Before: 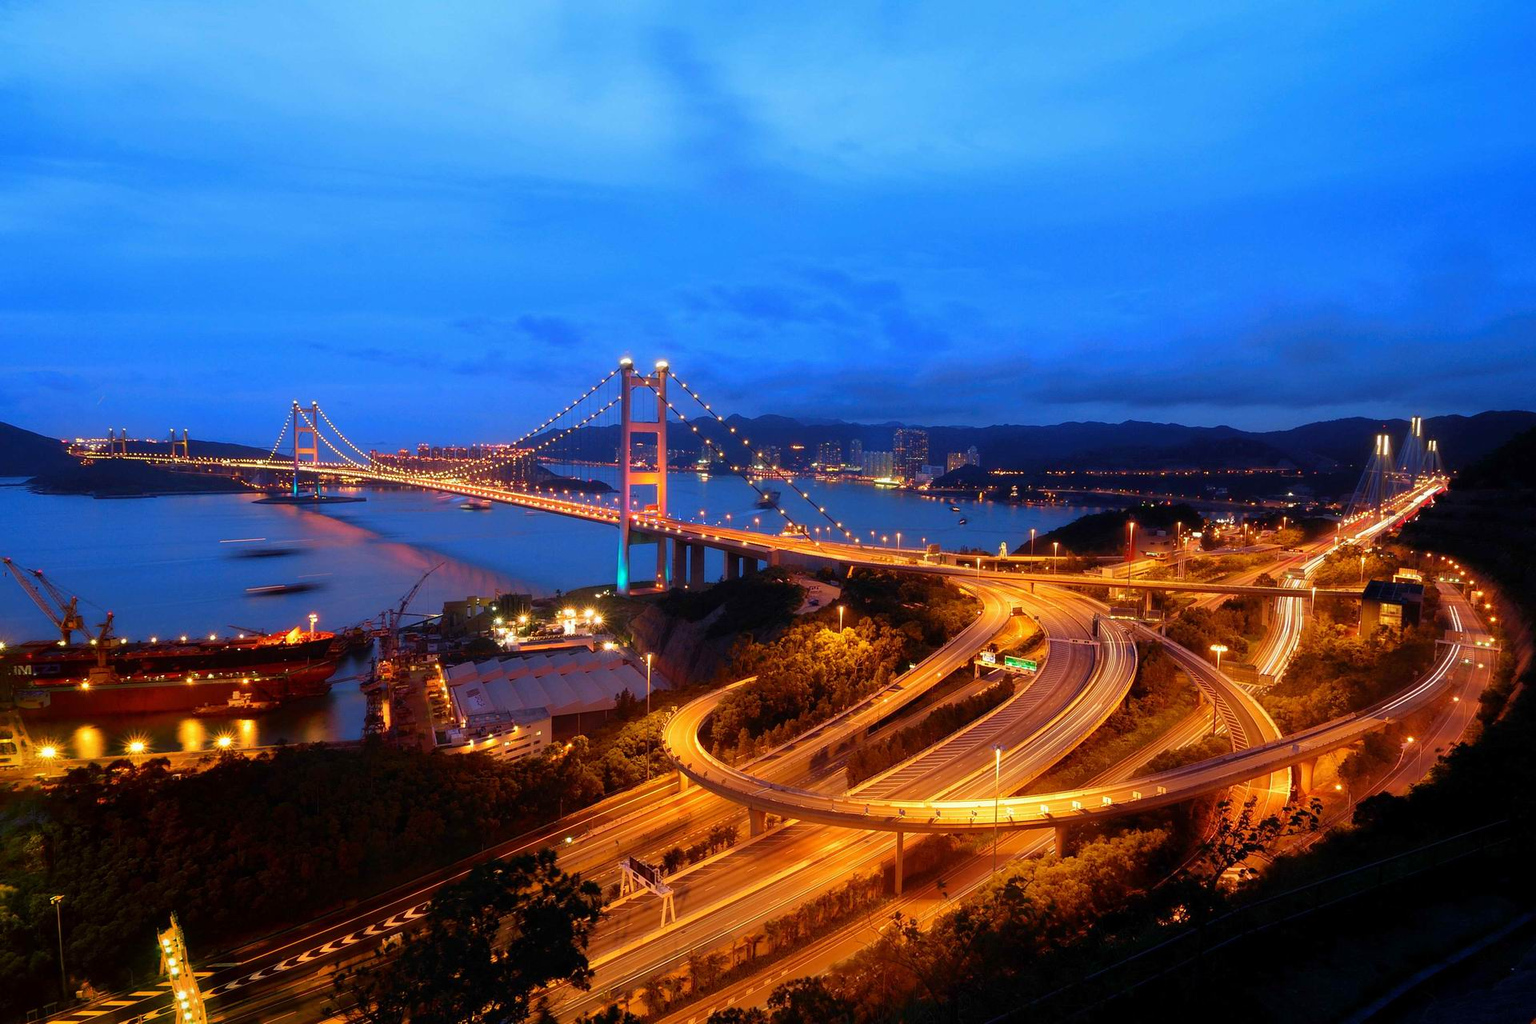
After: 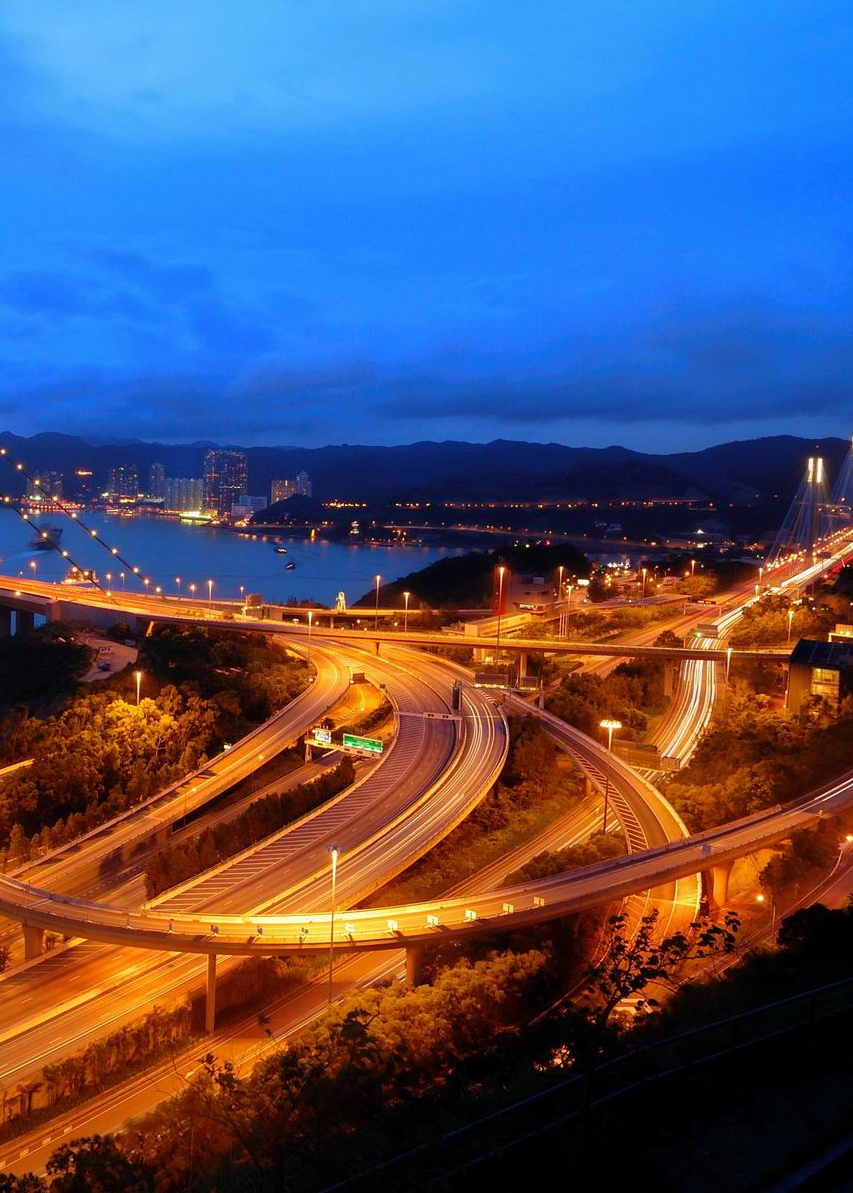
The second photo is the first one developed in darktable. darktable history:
crop: left 47.602%, top 6.771%, right 7.963%
